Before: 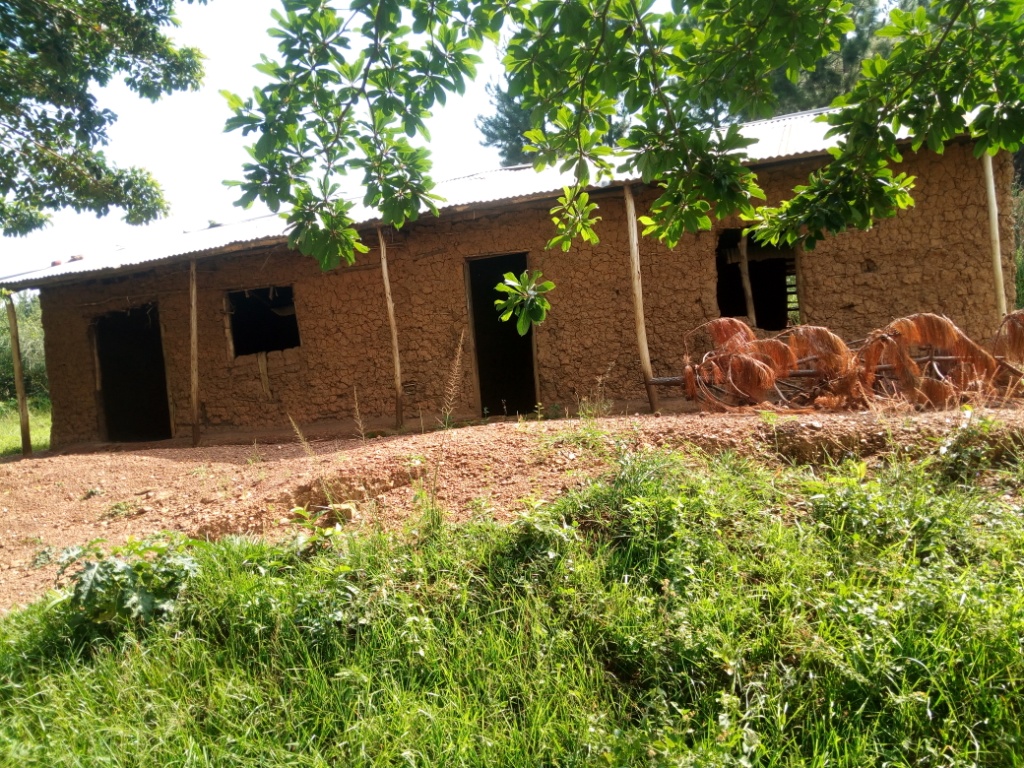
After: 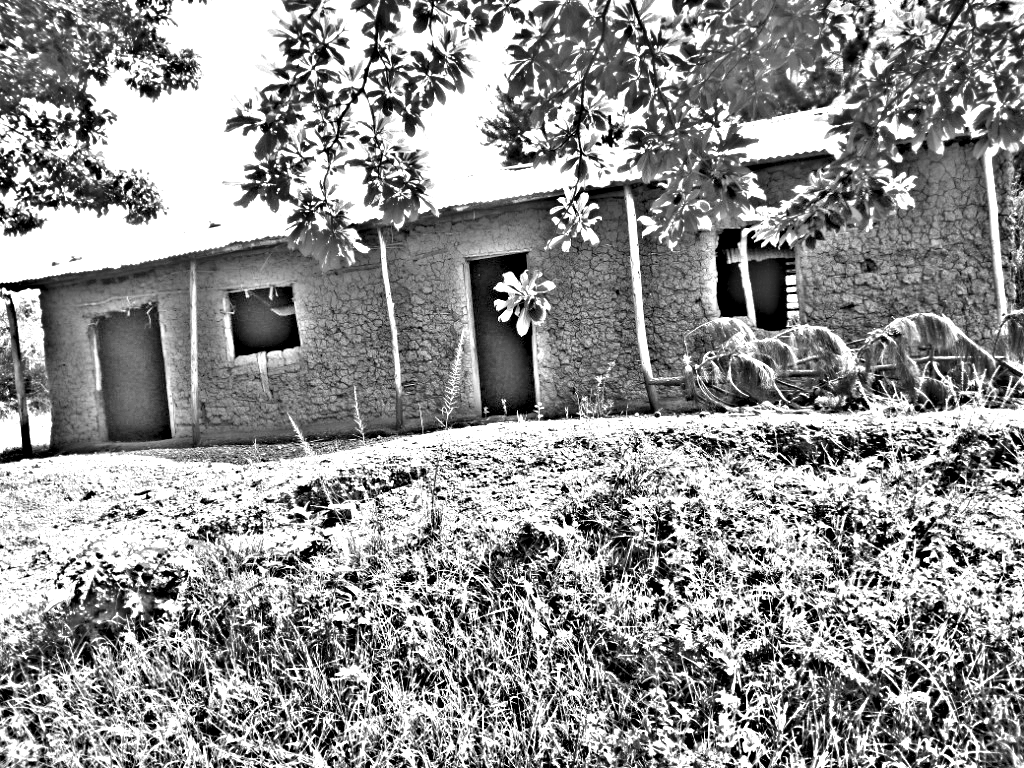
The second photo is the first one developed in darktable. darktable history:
highpass: on, module defaults
exposure: black level correction 0, exposure 1.75 EV, compensate exposure bias true, compensate highlight preservation false
tone equalizer: -7 EV 0.15 EV, -6 EV 0.6 EV, -5 EV 1.15 EV, -4 EV 1.33 EV, -3 EV 1.15 EV, -2 EV 0.6 EV, -1 EV 0.15 EV, mask exposure compensation -0.5 EV
contrast equalizer: octaves 7, y [[0.6 ×6], [0.55 ×6], [0 ×6], [0 ×6], [0 ×6]], mix 0.3
